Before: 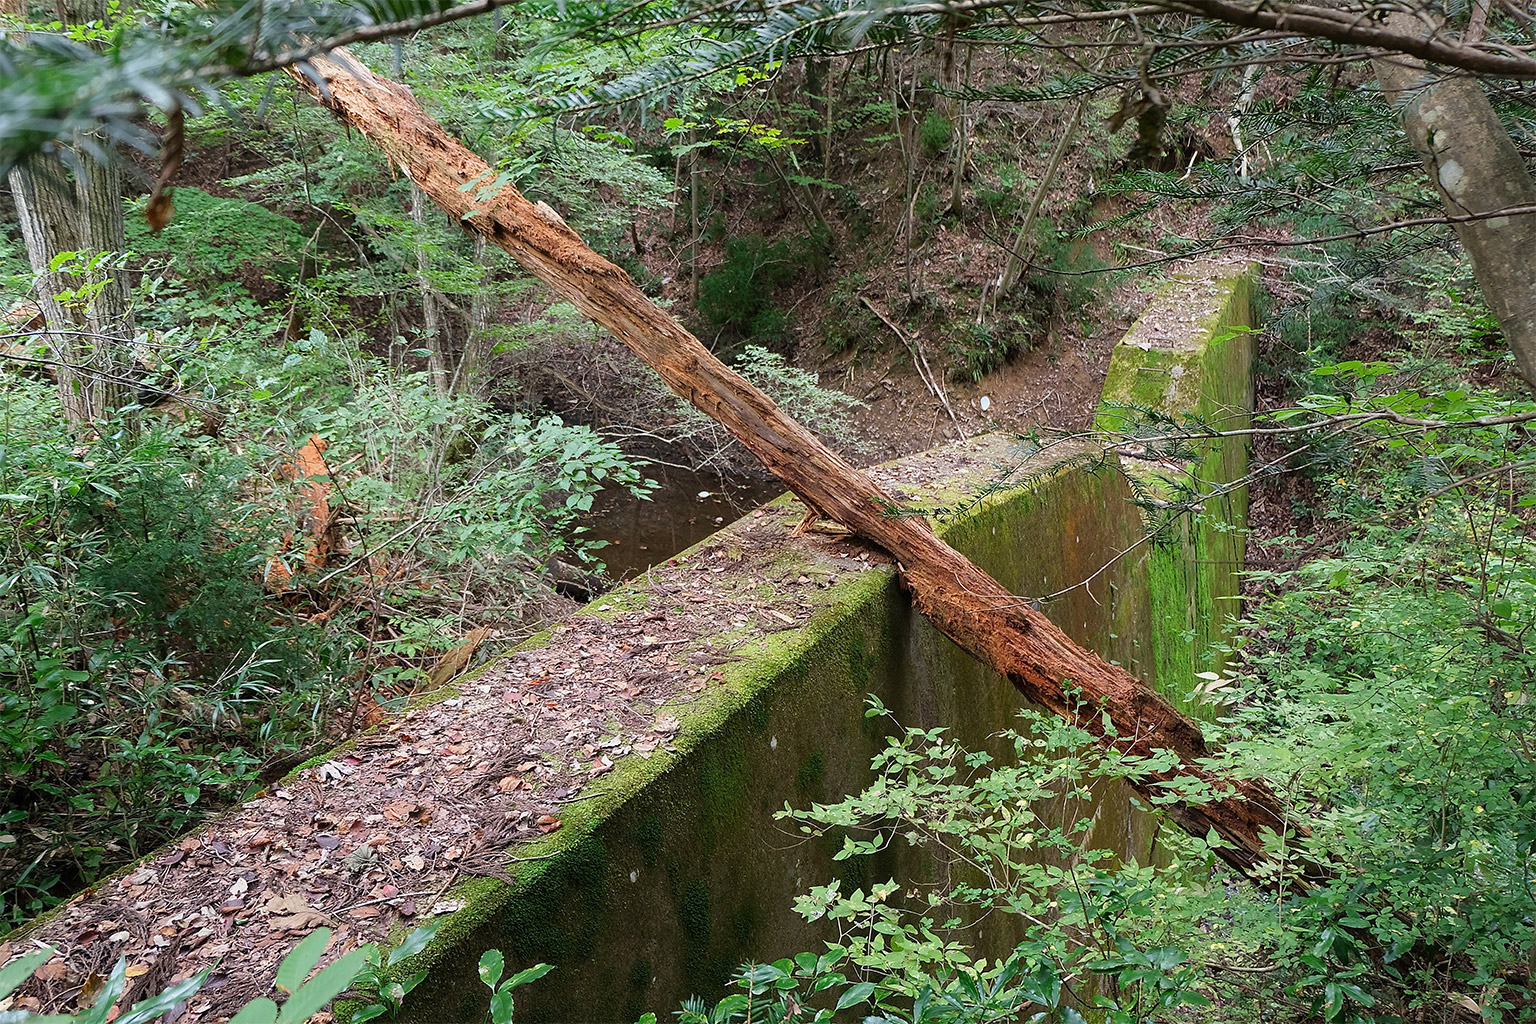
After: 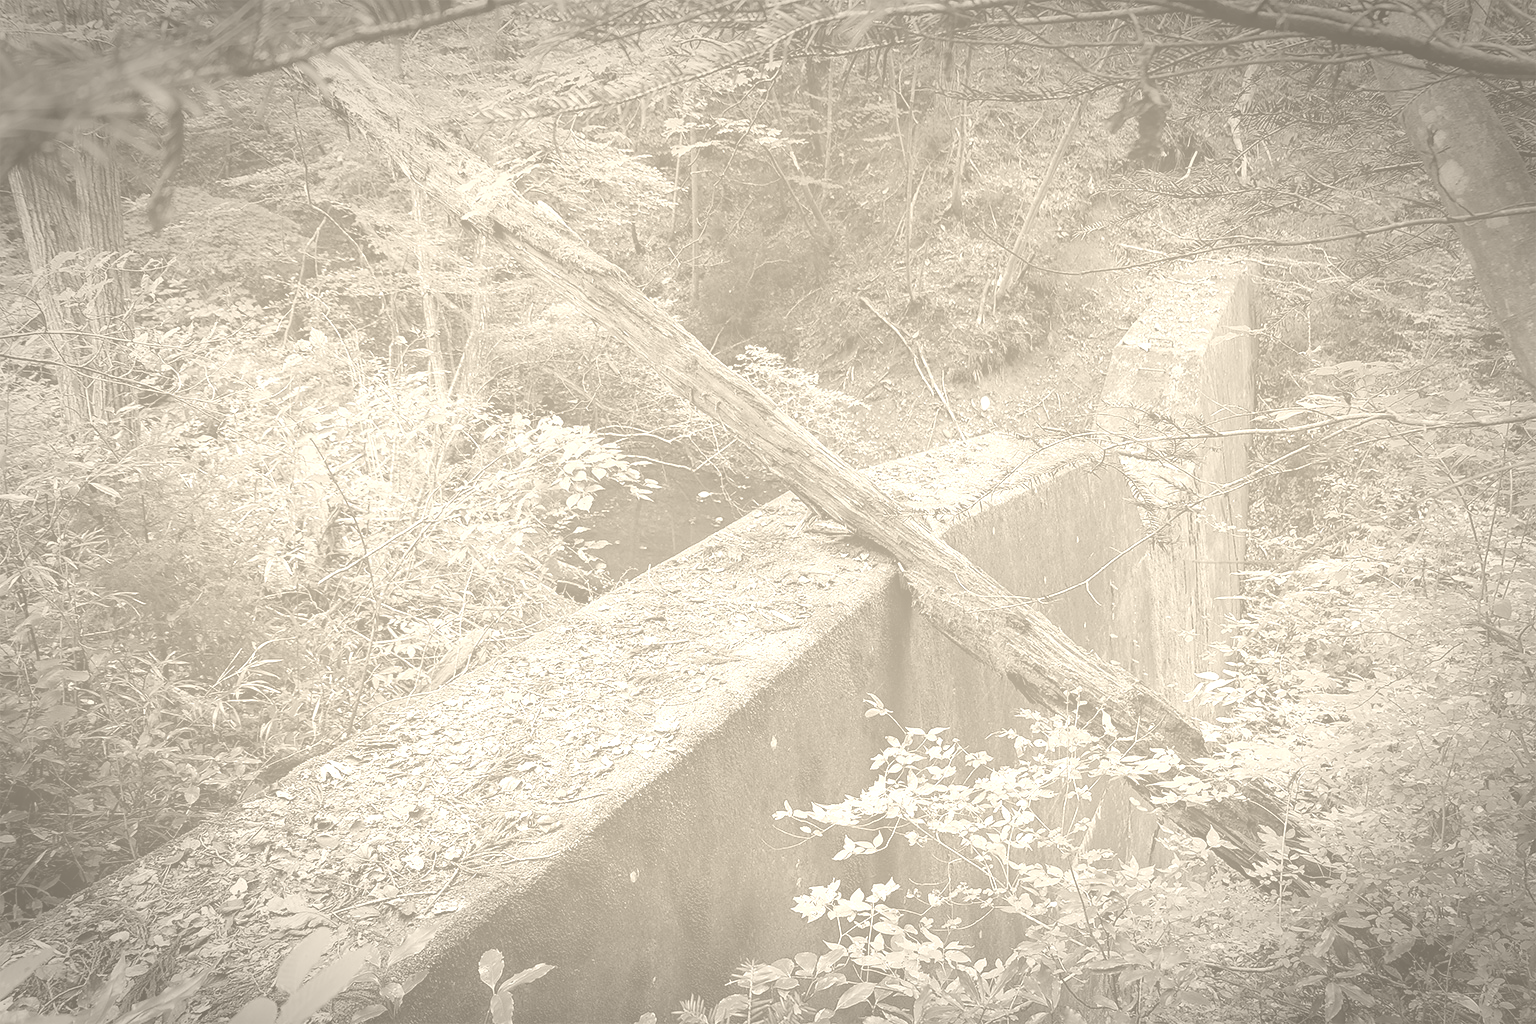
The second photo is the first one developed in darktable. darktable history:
vignetting: fall-off start 70.97%, brightness -0.584, saturation -0.118, width/height ratio 1.333
color correction: highlights a* 5.62, highlights b* 33.57, shadows a* -25.86, shadows b* 4.02
graduated density: hue 238.83°, saturation 50%
colorize: hue 36°, saturation 71%, lightness 80.79%
